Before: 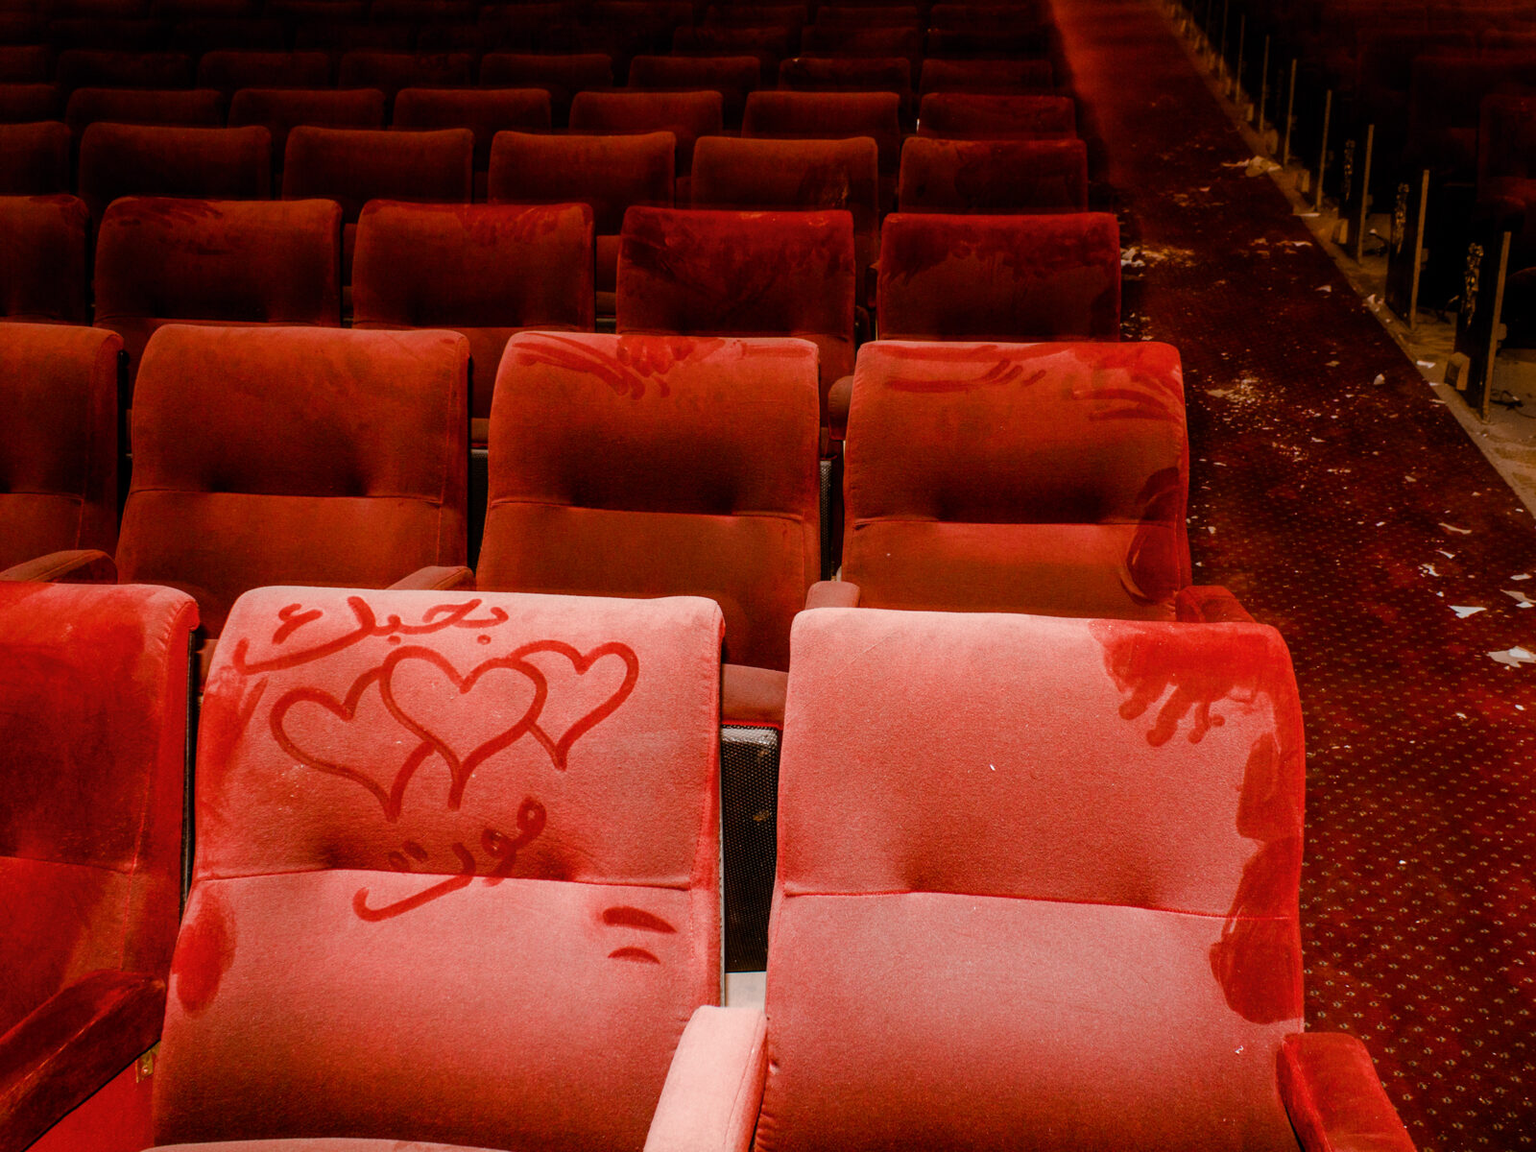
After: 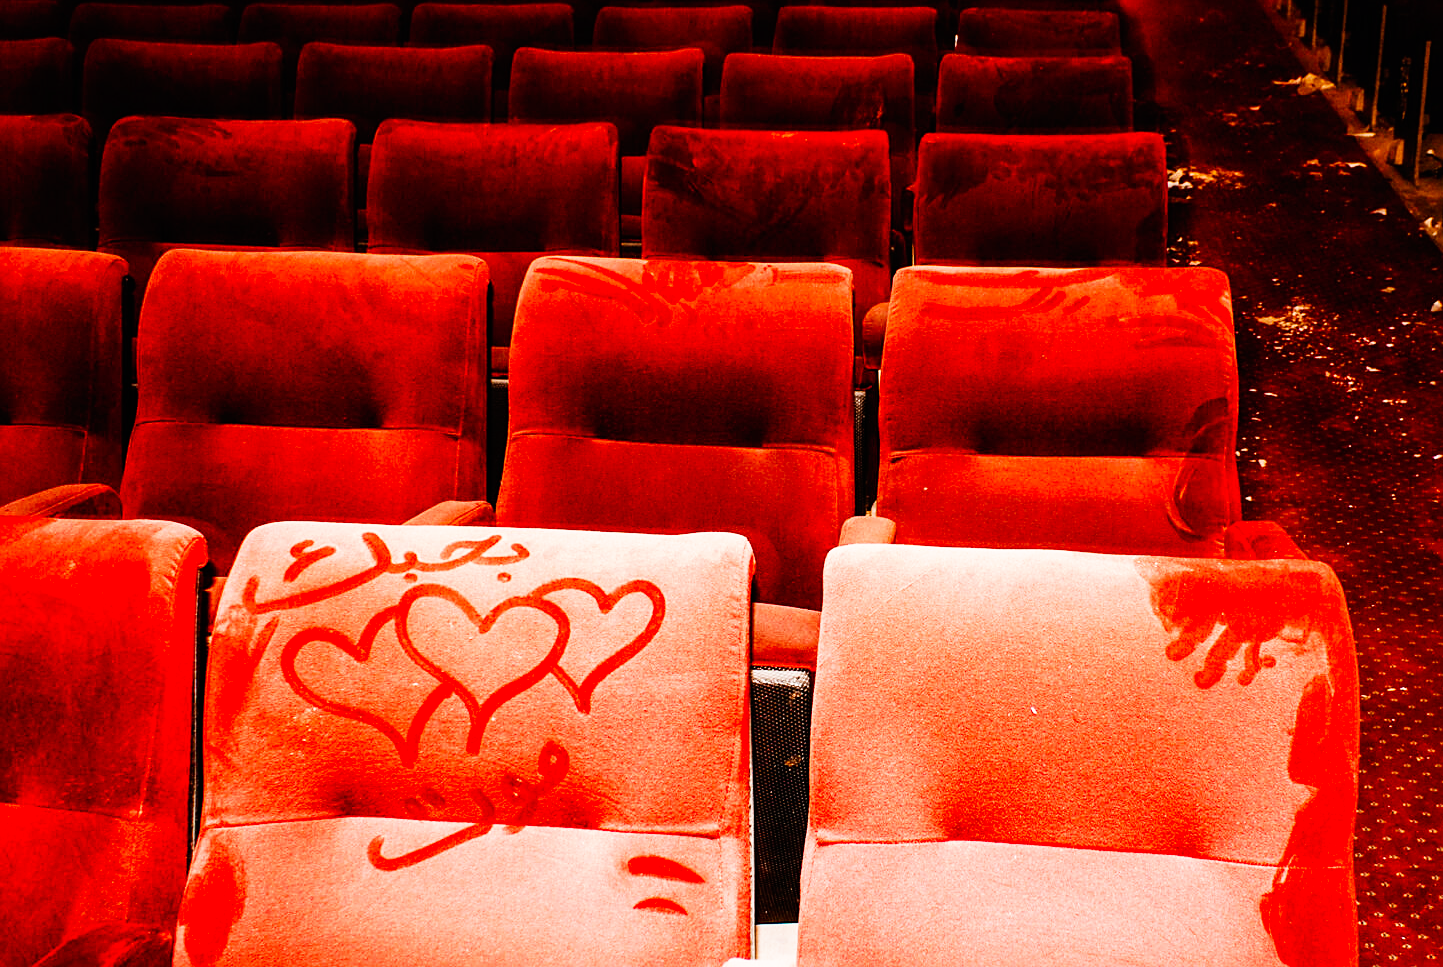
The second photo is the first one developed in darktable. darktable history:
base curve: curves: ch0 [(0, 0) (0.007, 0.004) (0.027, 0.03) (0.046, 0.07) (0.207, 0.54) (0.442, 0.872) (0.673, 0.972) (1, 1)], exposure shift 0.01, preserve colors none
crop: top 7.437%, right 9.765%, bottom 11.93%
tone equalizer: smoothing diameter 24.89%, edges refinement/feathering 13.37, preserve details guided filter
sharpen: on, module defaults
